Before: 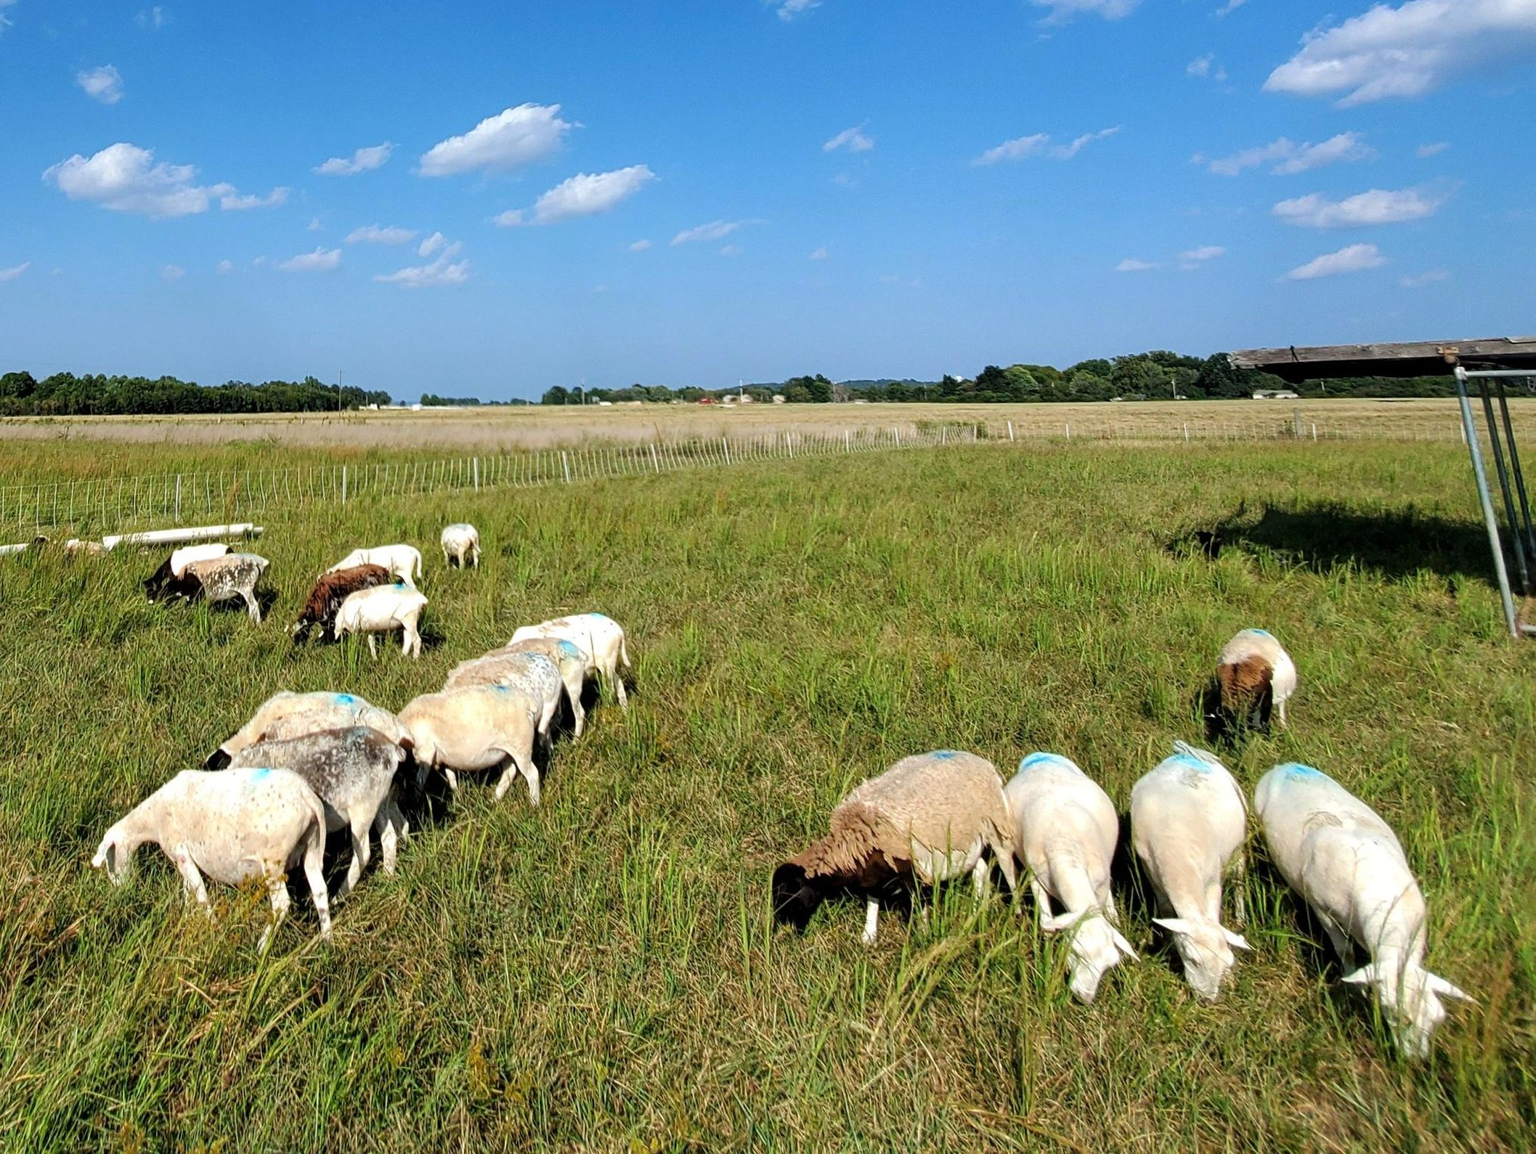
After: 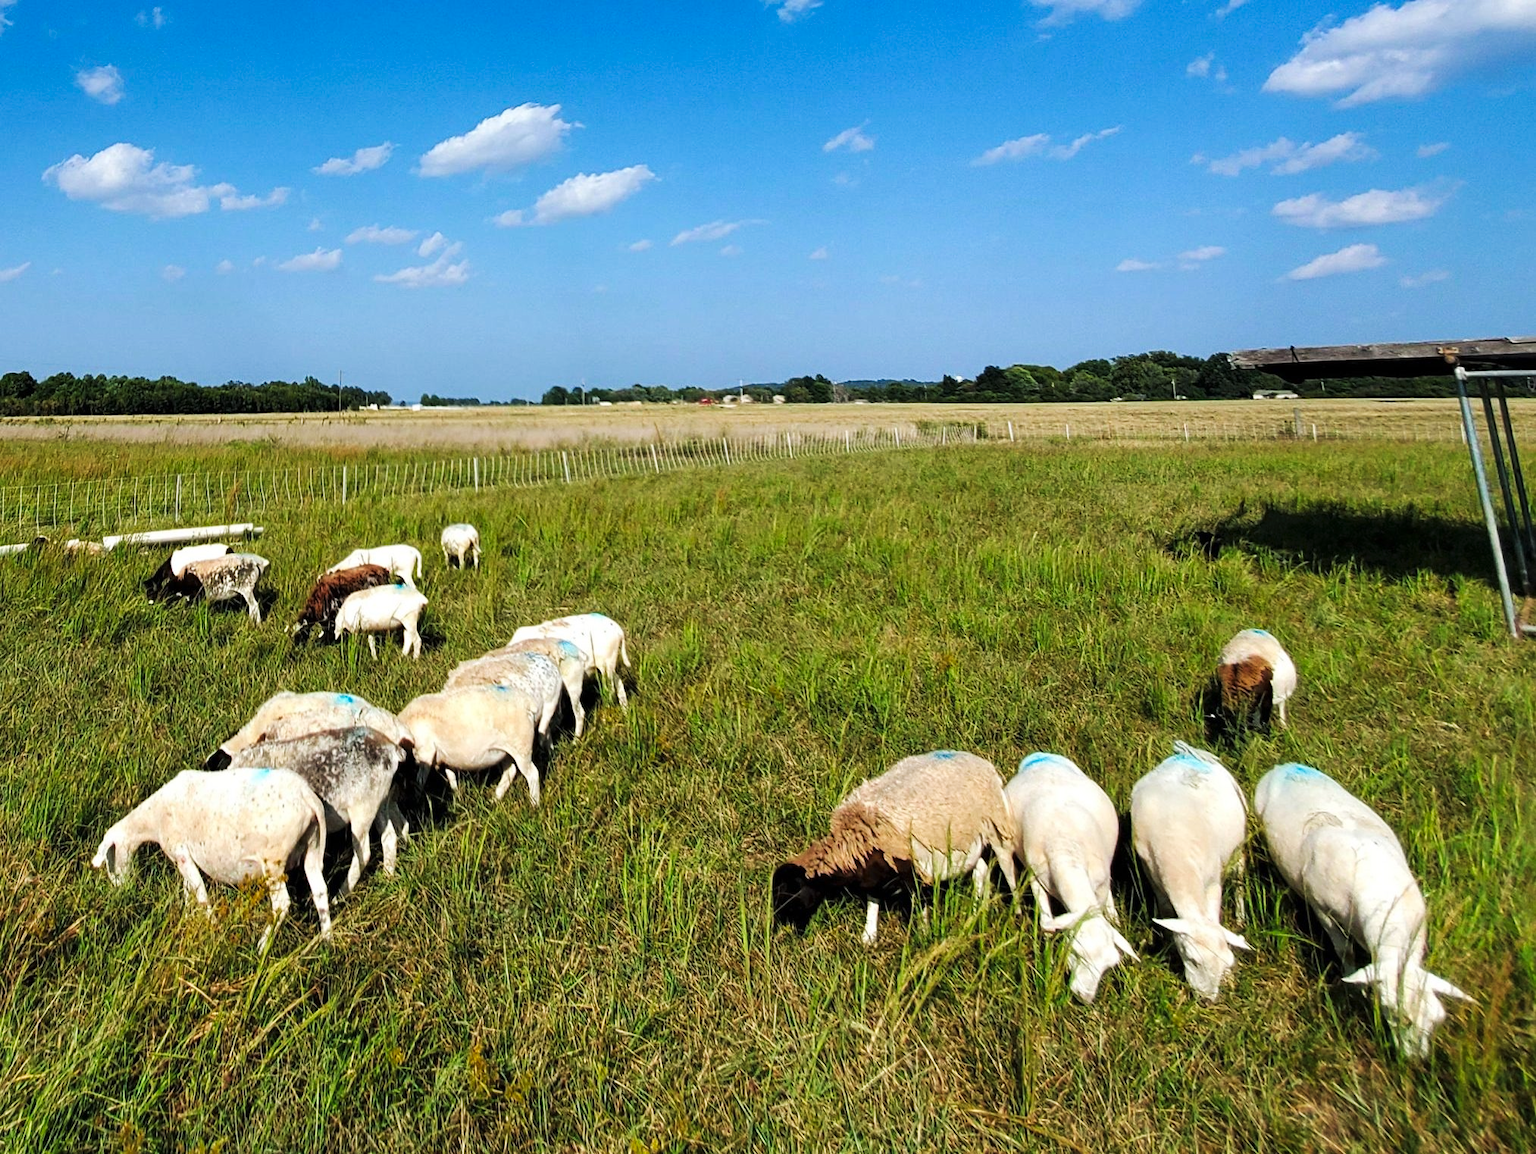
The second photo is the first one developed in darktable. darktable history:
tone curve: curves: ch0 [(0, 0) (0.003, 0.003) (0.011, 0.012) (0.025, 0.024) (0.044, 0.039) (0.069, 0.052) (0.1, 0.072) (0.136, 0.097) (0.177, 0.128) (0.224, 0.168) (0.277, 0.217) (0.335, 0.276) (0.399, 0.345) (0.468, 0.429) (0.543, 0.524) (0.623, 0.628) (0.709, 0.732) (0.801, 0.829) (0.898, 0.919) (1, 1)], preserve colors none
